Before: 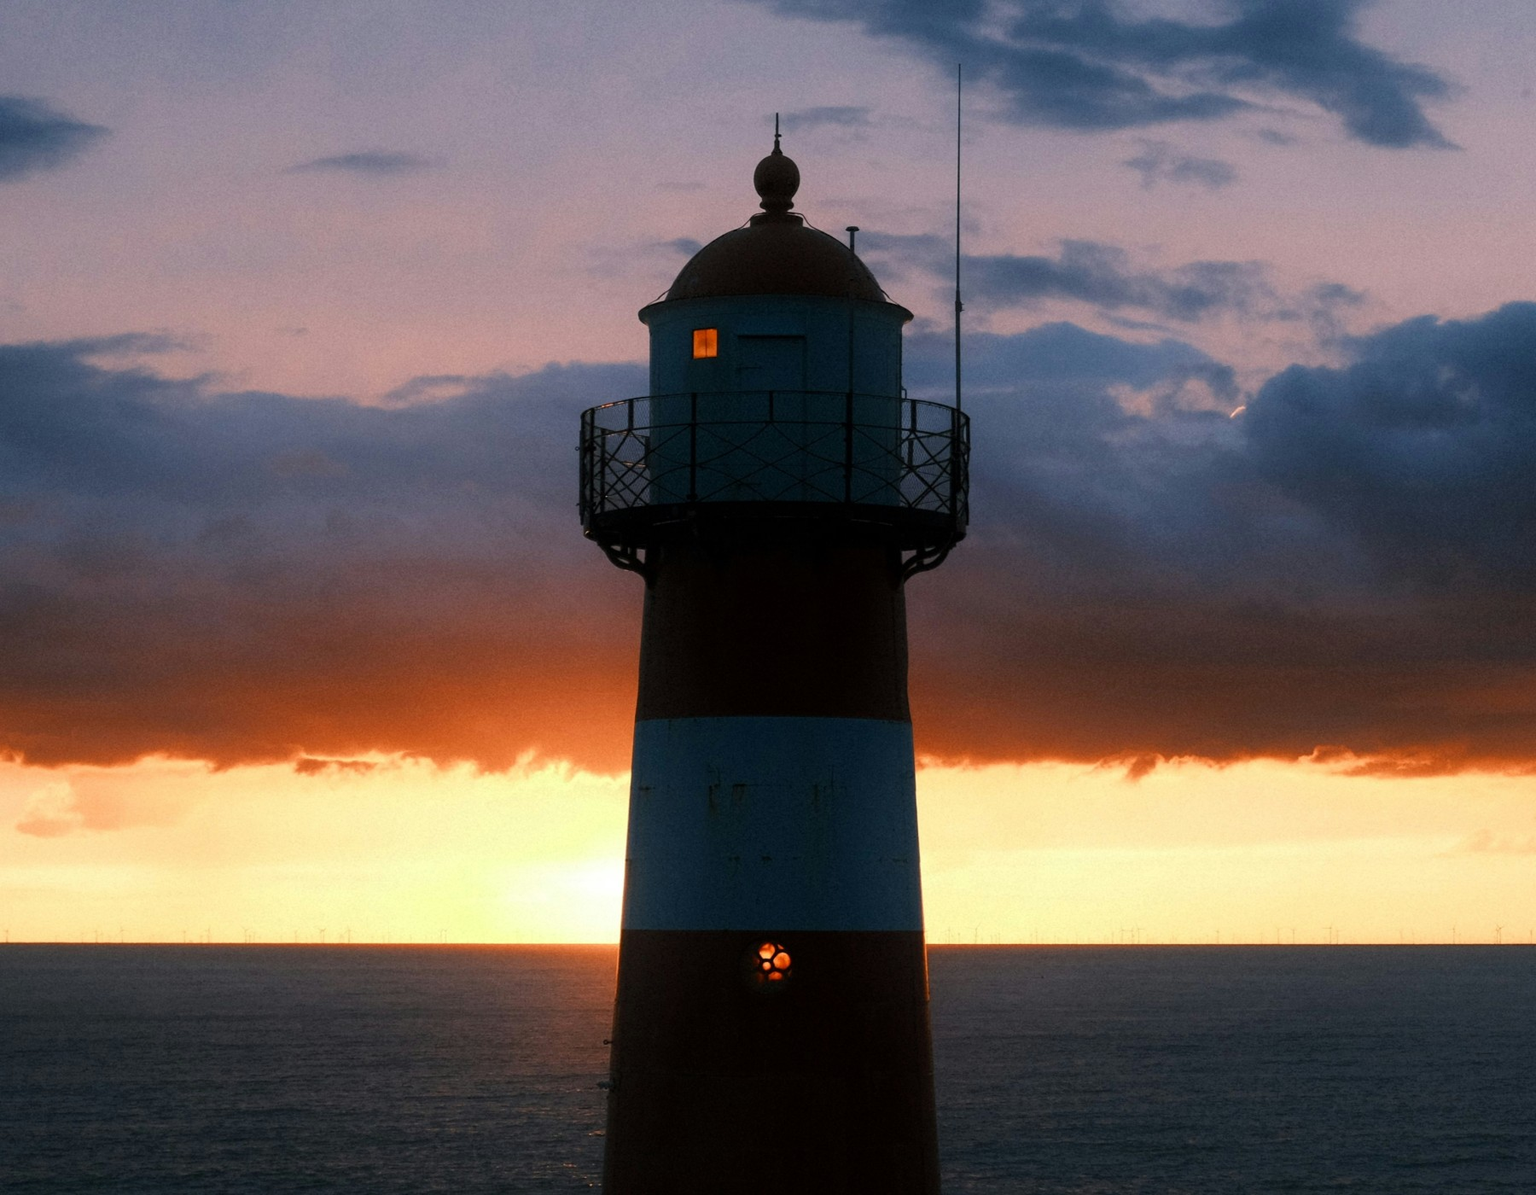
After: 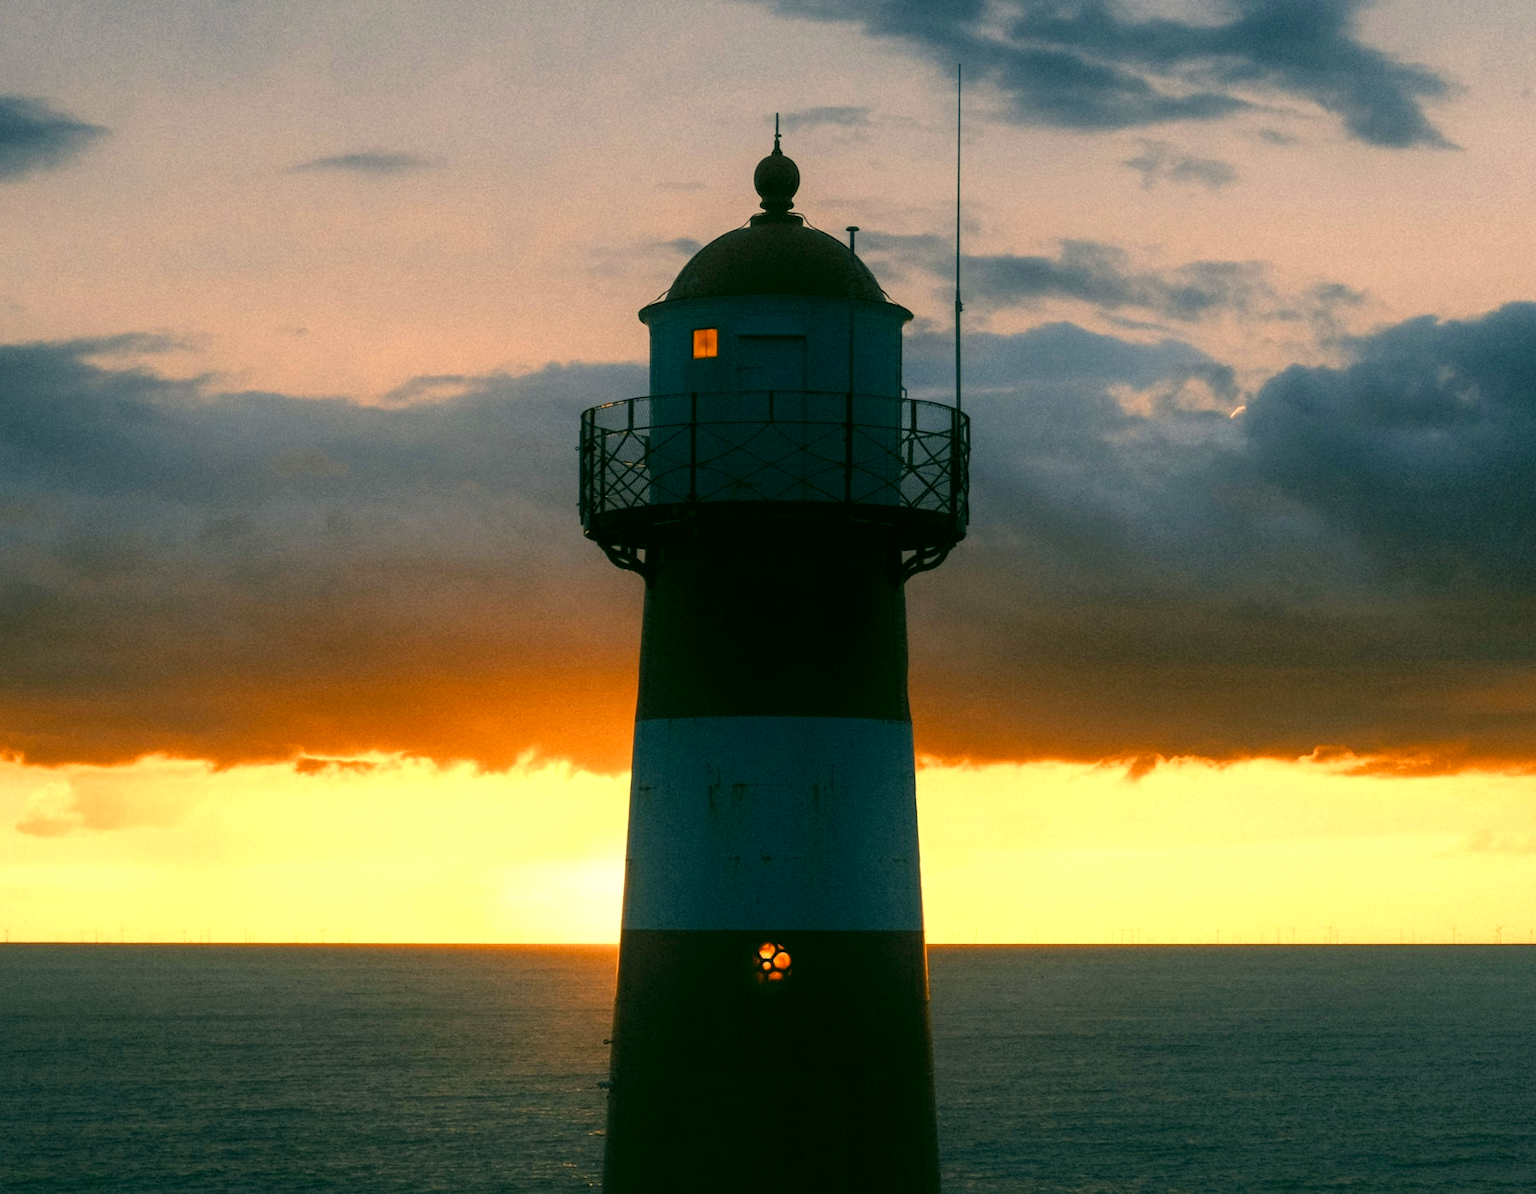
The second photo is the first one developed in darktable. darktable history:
contrast equalizer: octaves 7, y [[0.6 ×6], [0.55 ×6], [0 ×6], [0 ×6], [0 ×6]], mix -0.3
exposure: black level correction 0.001, exposure 0.5 EV, compensate exposure bias true, compensate highlight preservation false
local contrast: on, module defaults
color correction: highlights a* 5.3, highlights b* 24.26, shadows a* -15.58, shadows b* 4.02
contrast brightness saturation: saturation -0.04
